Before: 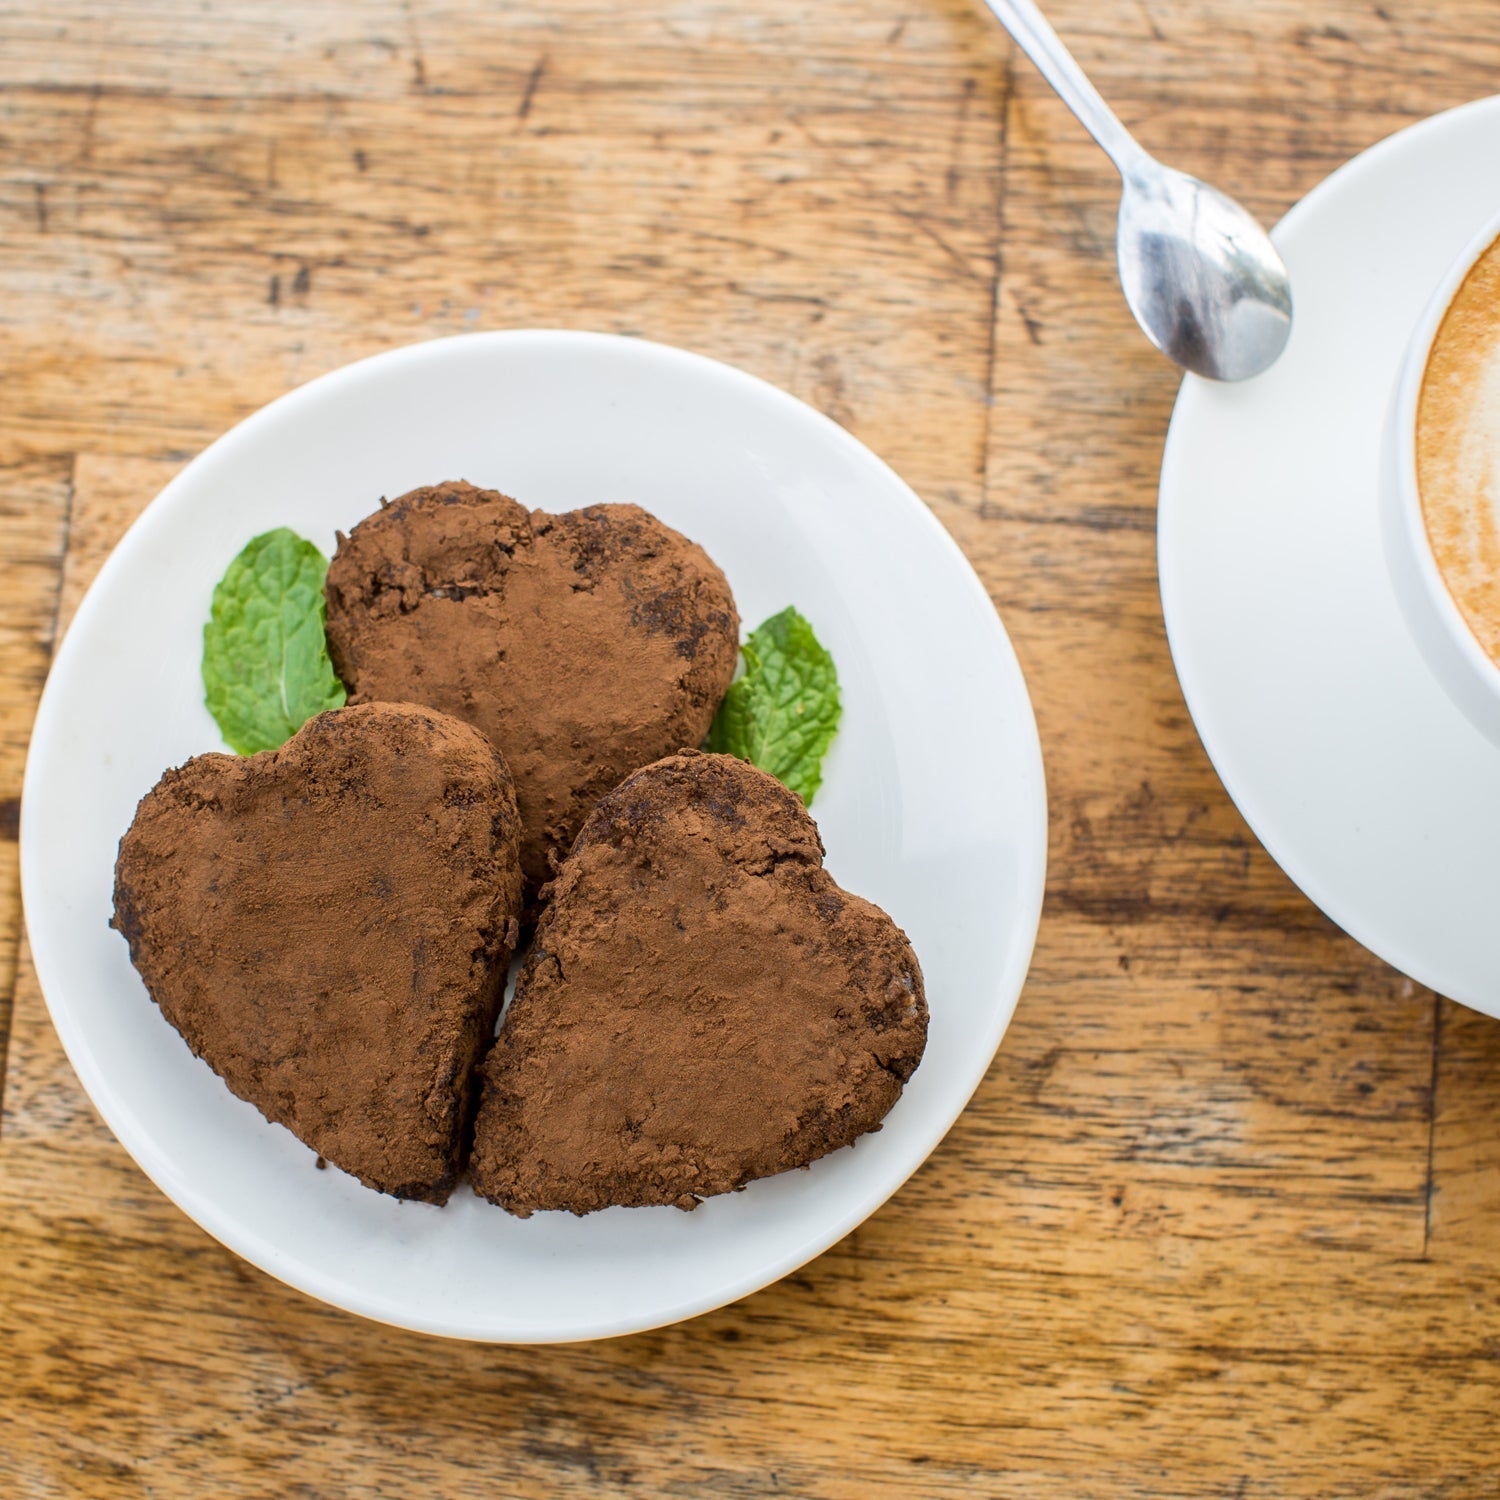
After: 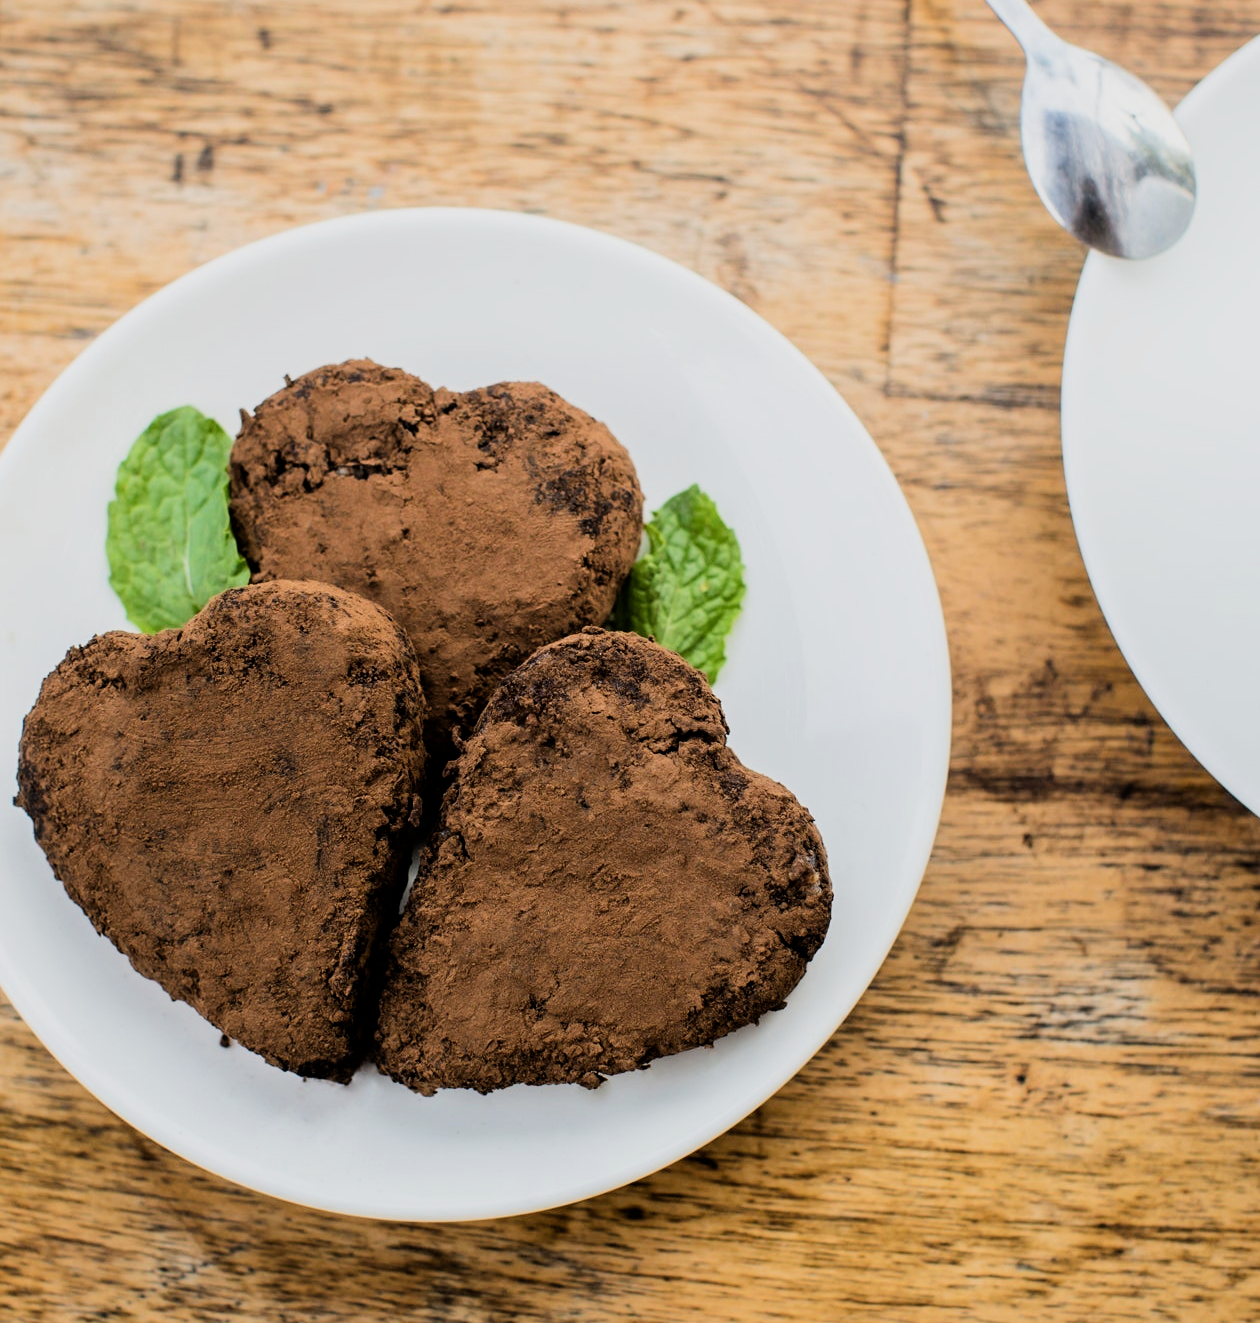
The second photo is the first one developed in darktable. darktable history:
crop: left 6.446%, top 8.188%, right 9.538%, bottom 3.548%
filmic rgb: black relative exposure -5 EV, hardness 2.88, contrast 1.4, highlights saturation mix -30%
